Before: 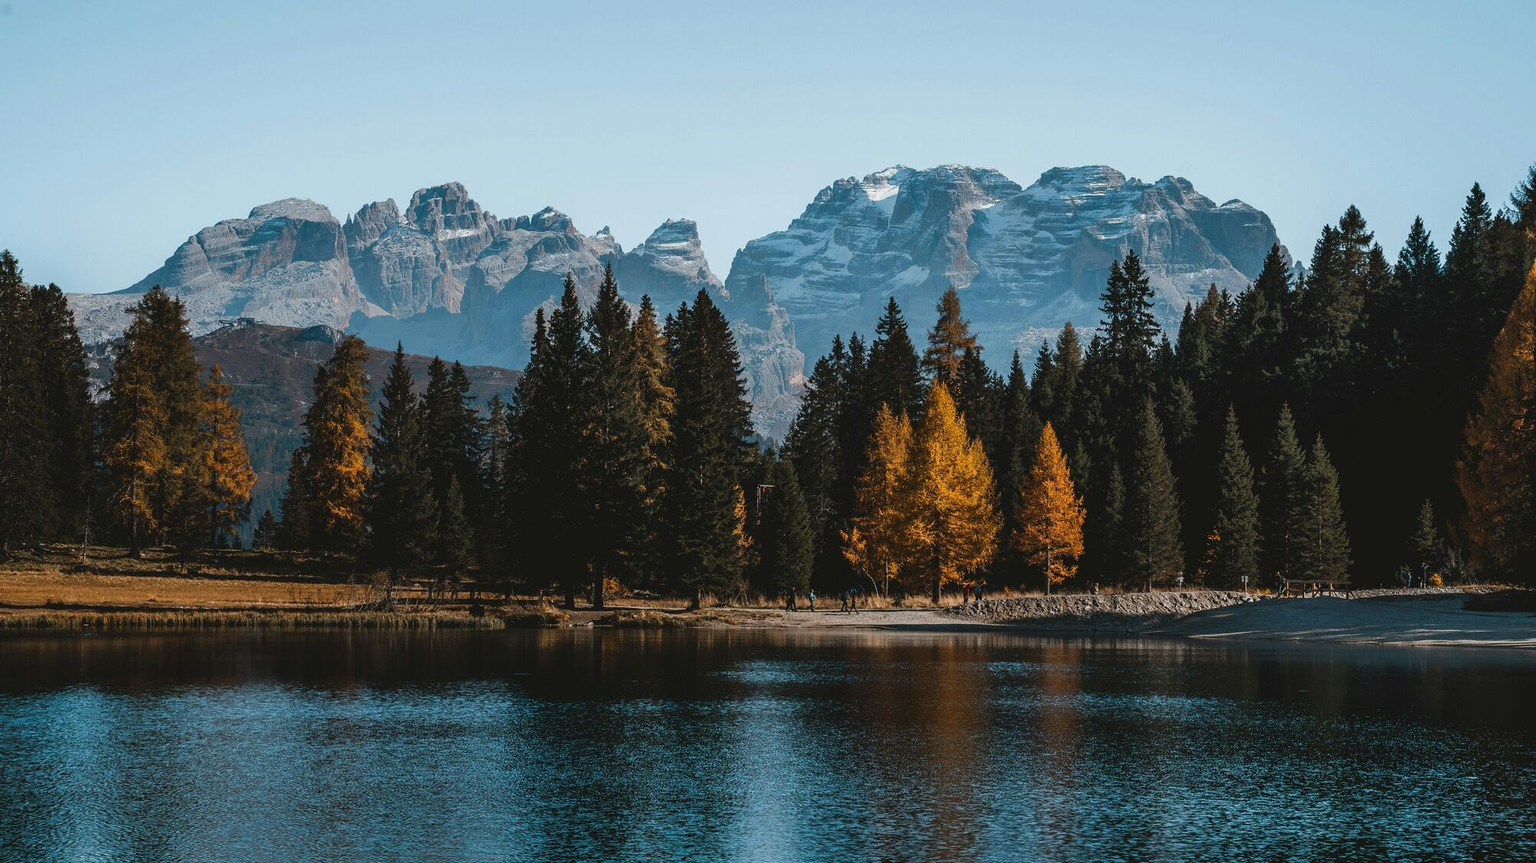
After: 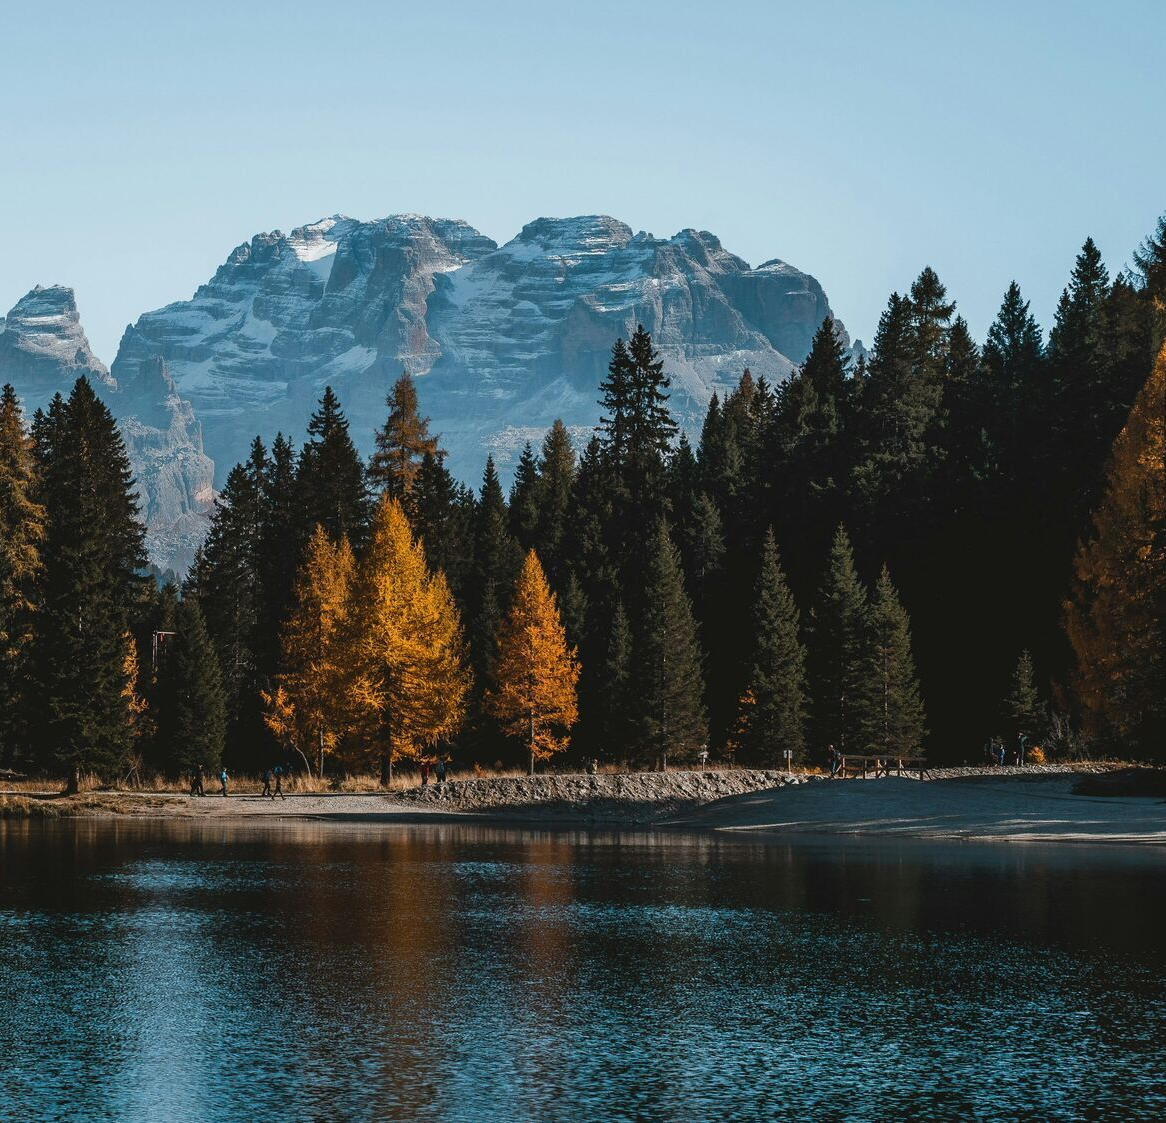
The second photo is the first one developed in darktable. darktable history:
levels: black 0.063%
crop: left 41.679%
contrast equalizer: y [[0.5 ×6], [0.5 ×6], [0.975, 0.964, 0.925, 0.865, 0.793, 0.721], [0 ×6], [0 ×6]], mix 0.536
